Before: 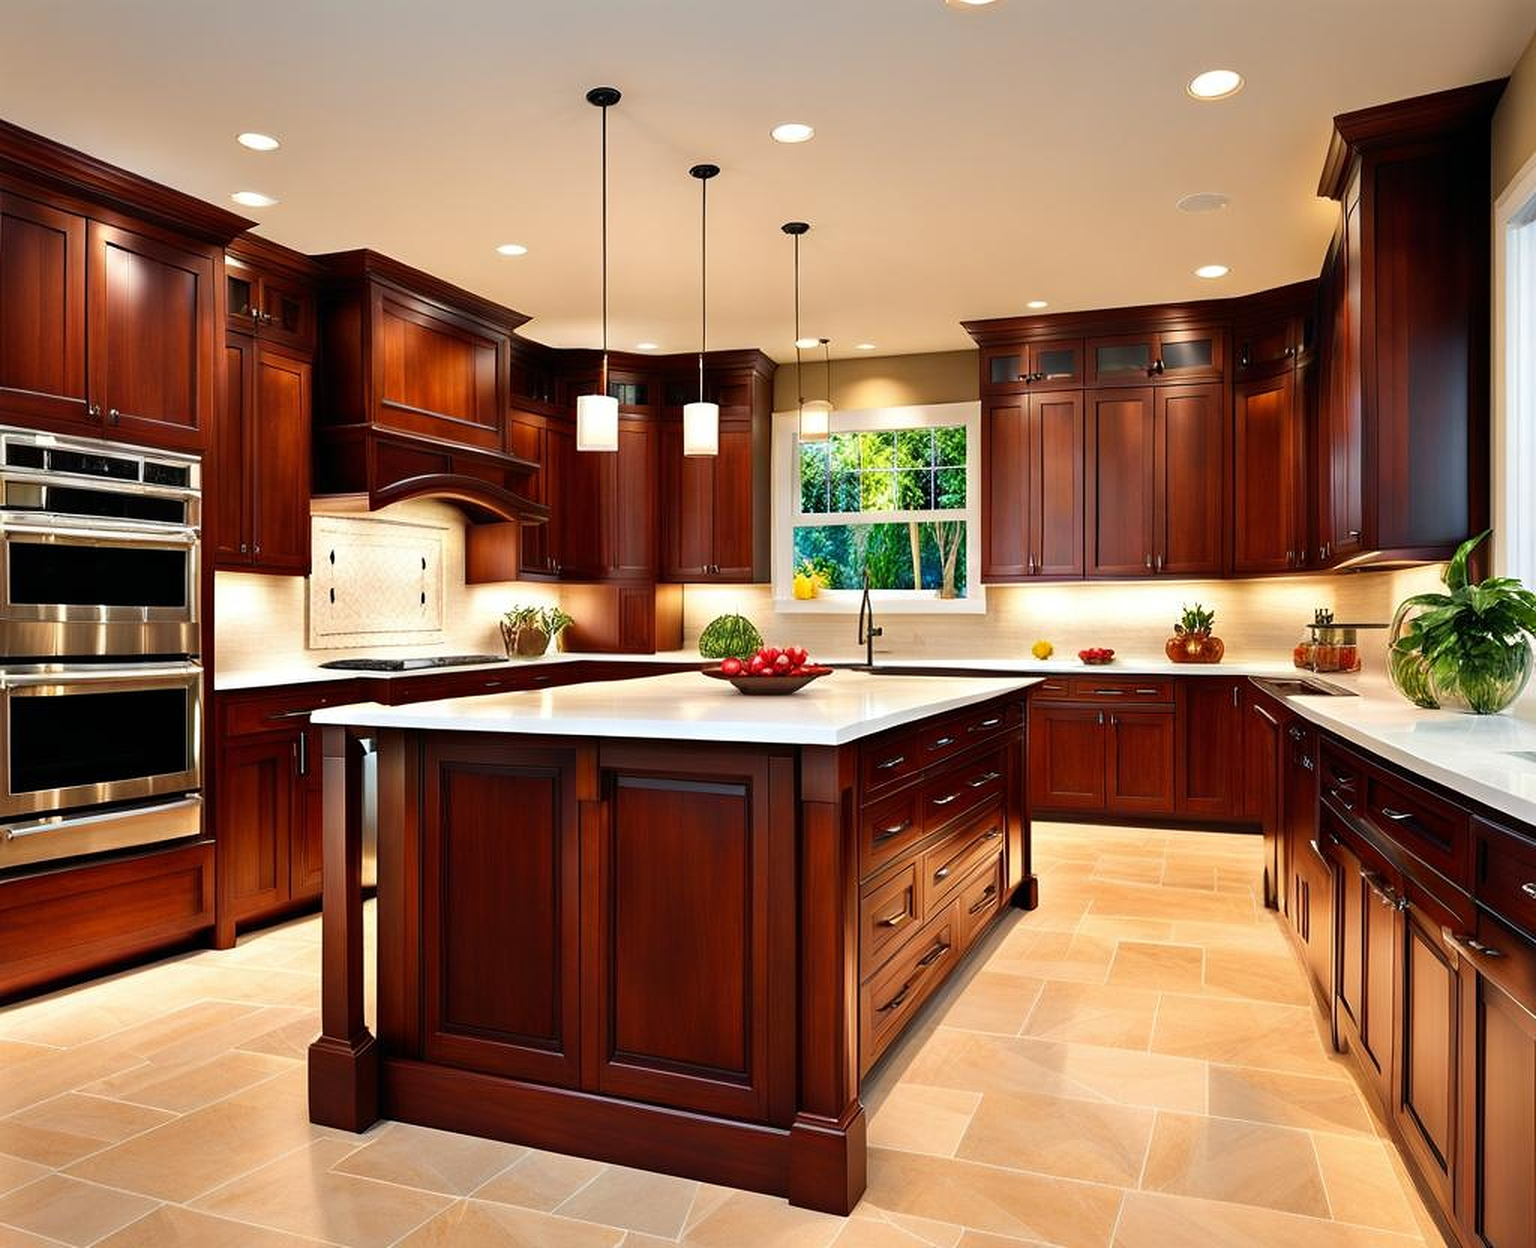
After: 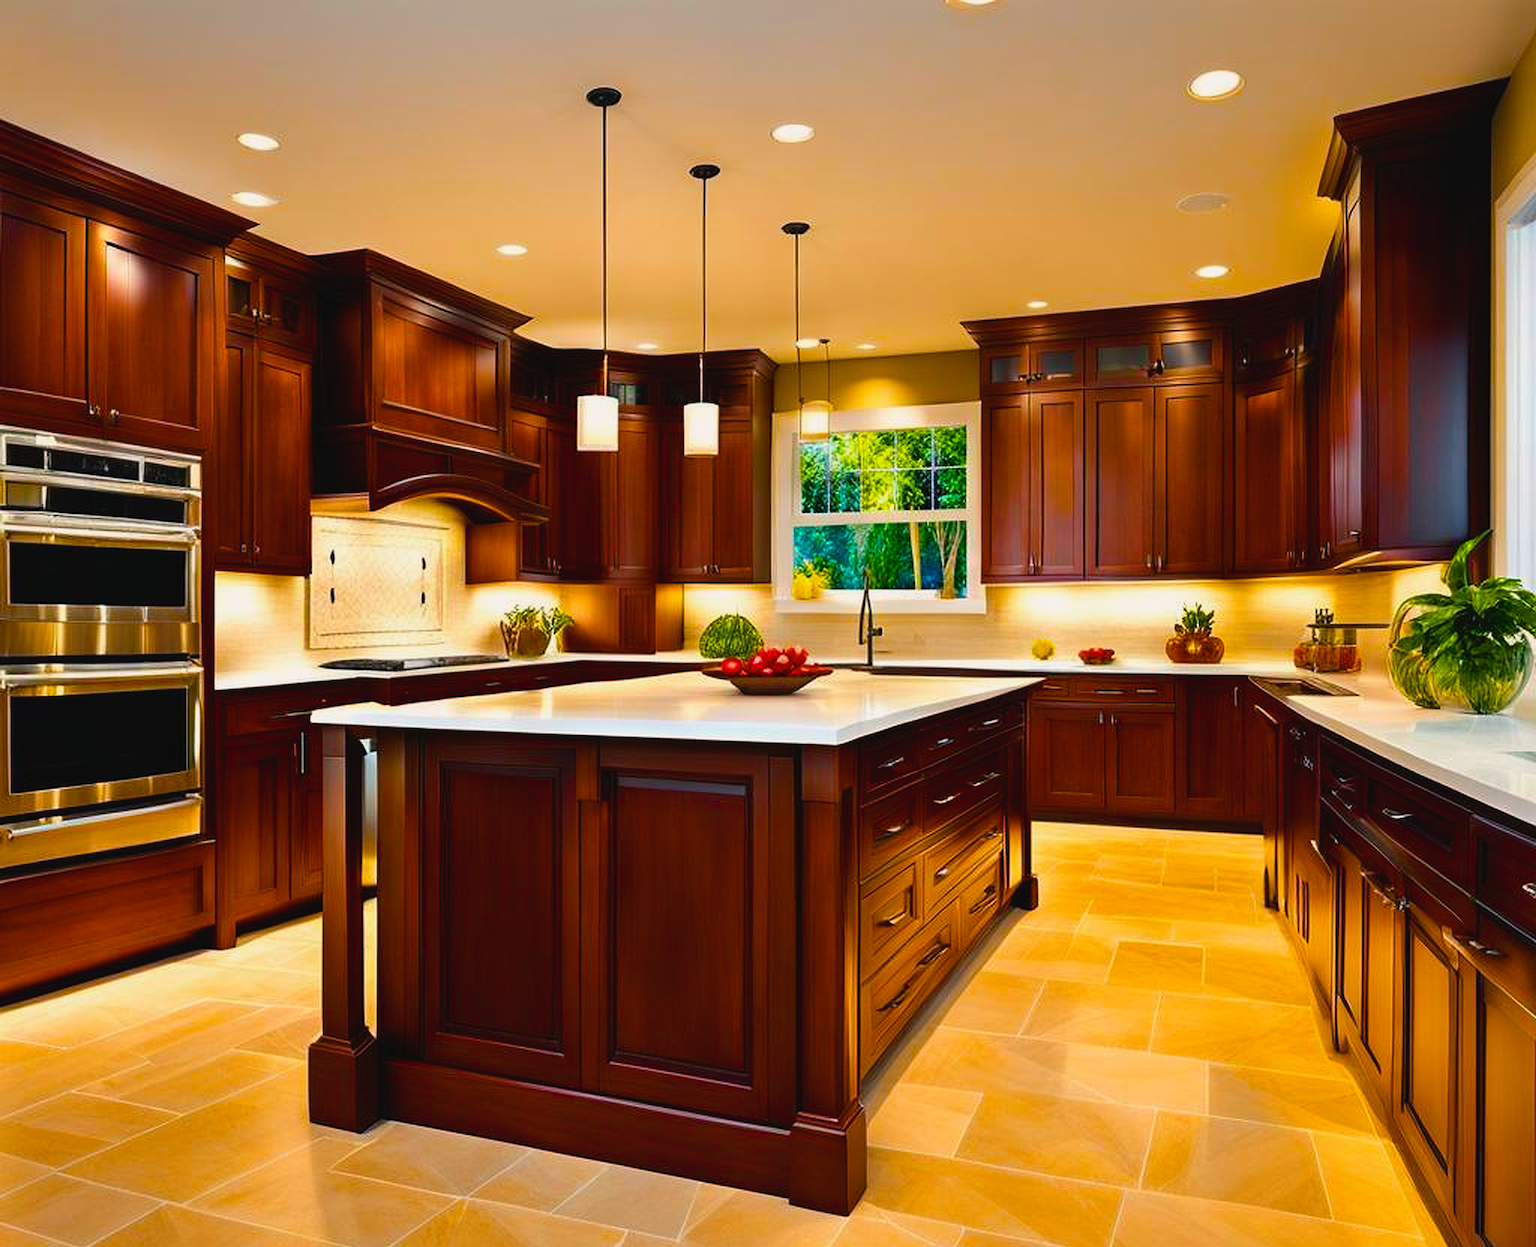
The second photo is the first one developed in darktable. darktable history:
contrast brightness saturation: contrast -0.081, brightness -0.039, saturation -0.106
color balance rgb: highlights gain › chroma 1.066%, highlights gain › hue 60.12°, perceptual saturation grading › global saturation 42.176%, global vibrance 44.393%
